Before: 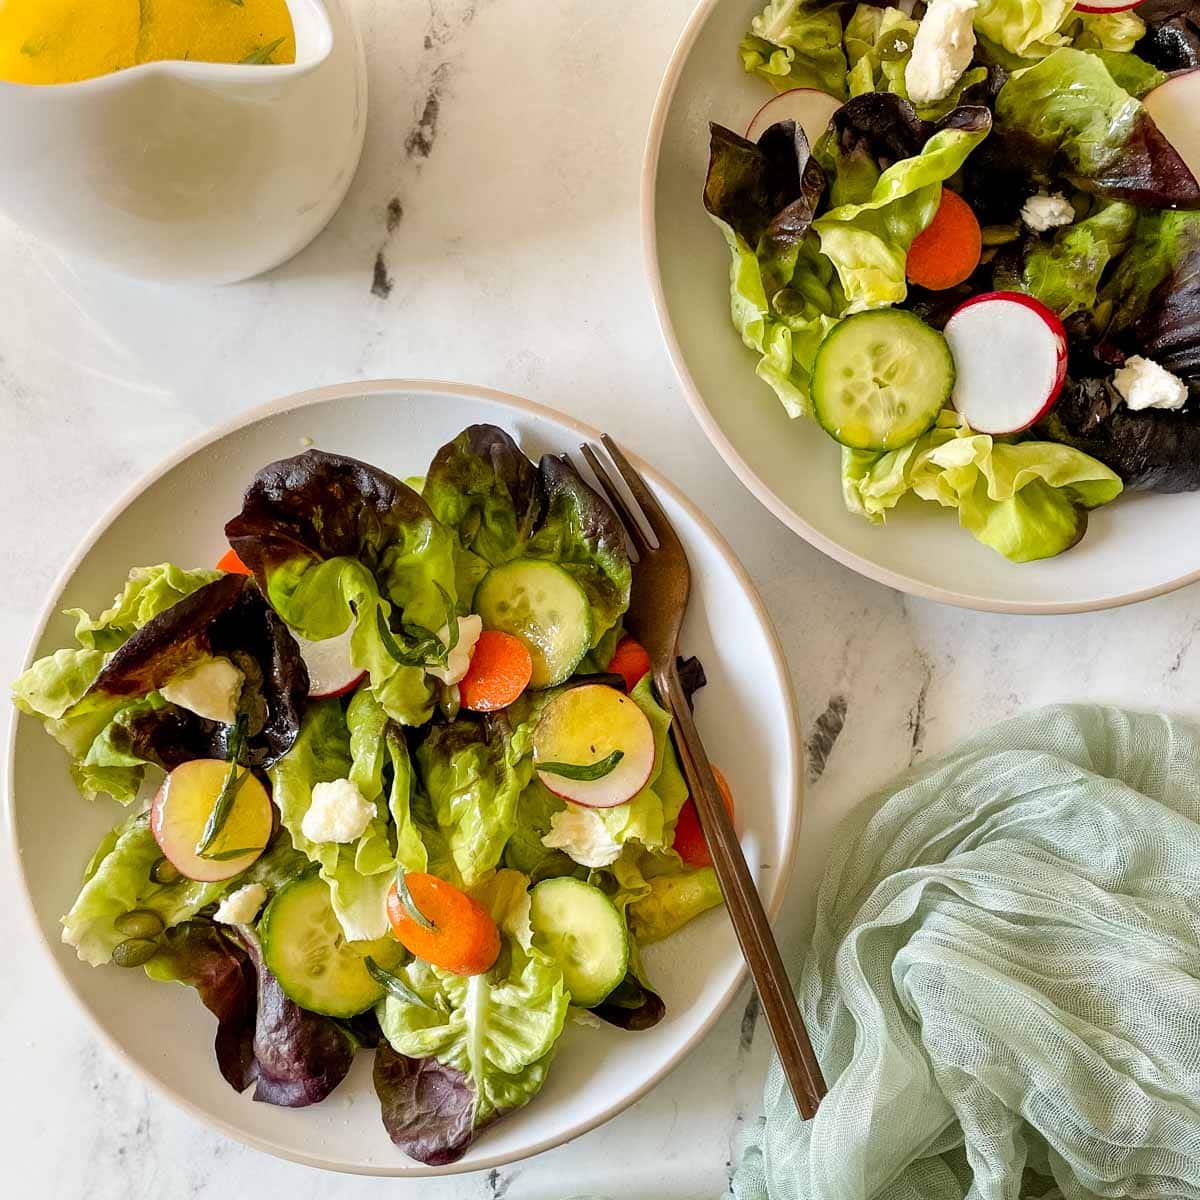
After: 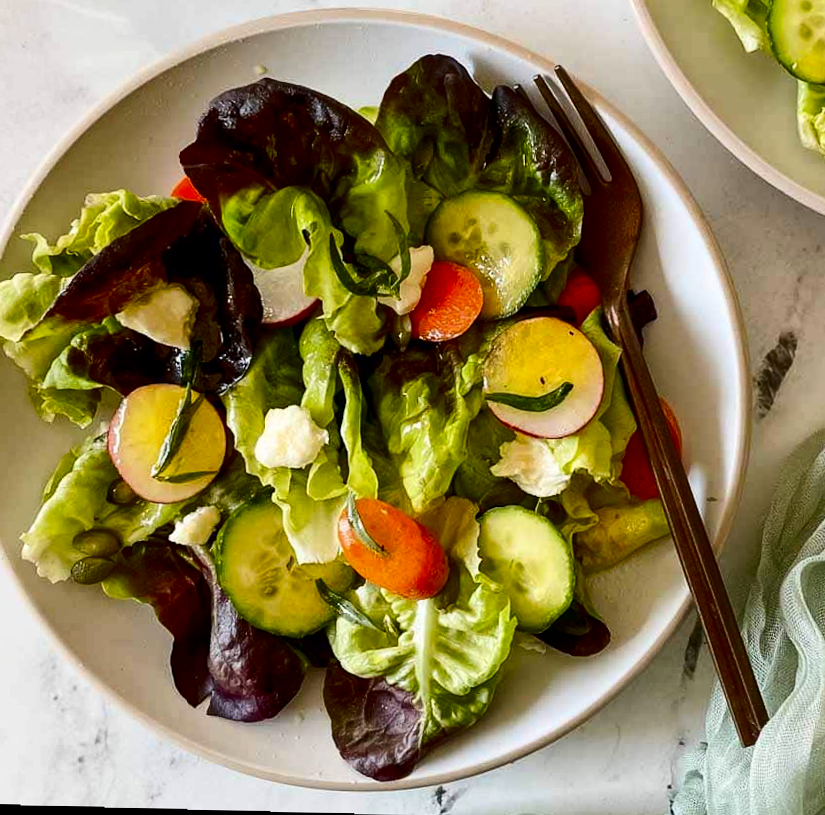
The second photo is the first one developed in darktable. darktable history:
crop and rotate: angle -0.82°, left 3.85%, top 31.828%, right 27.992%
contrast brightness saturation: contrast 0.19, brightness -0.24, saturation 0.11
rotate and perspective: lens shift (vertical) 0.048, lens shift (horizontal) -0.024, automatic cropping off
